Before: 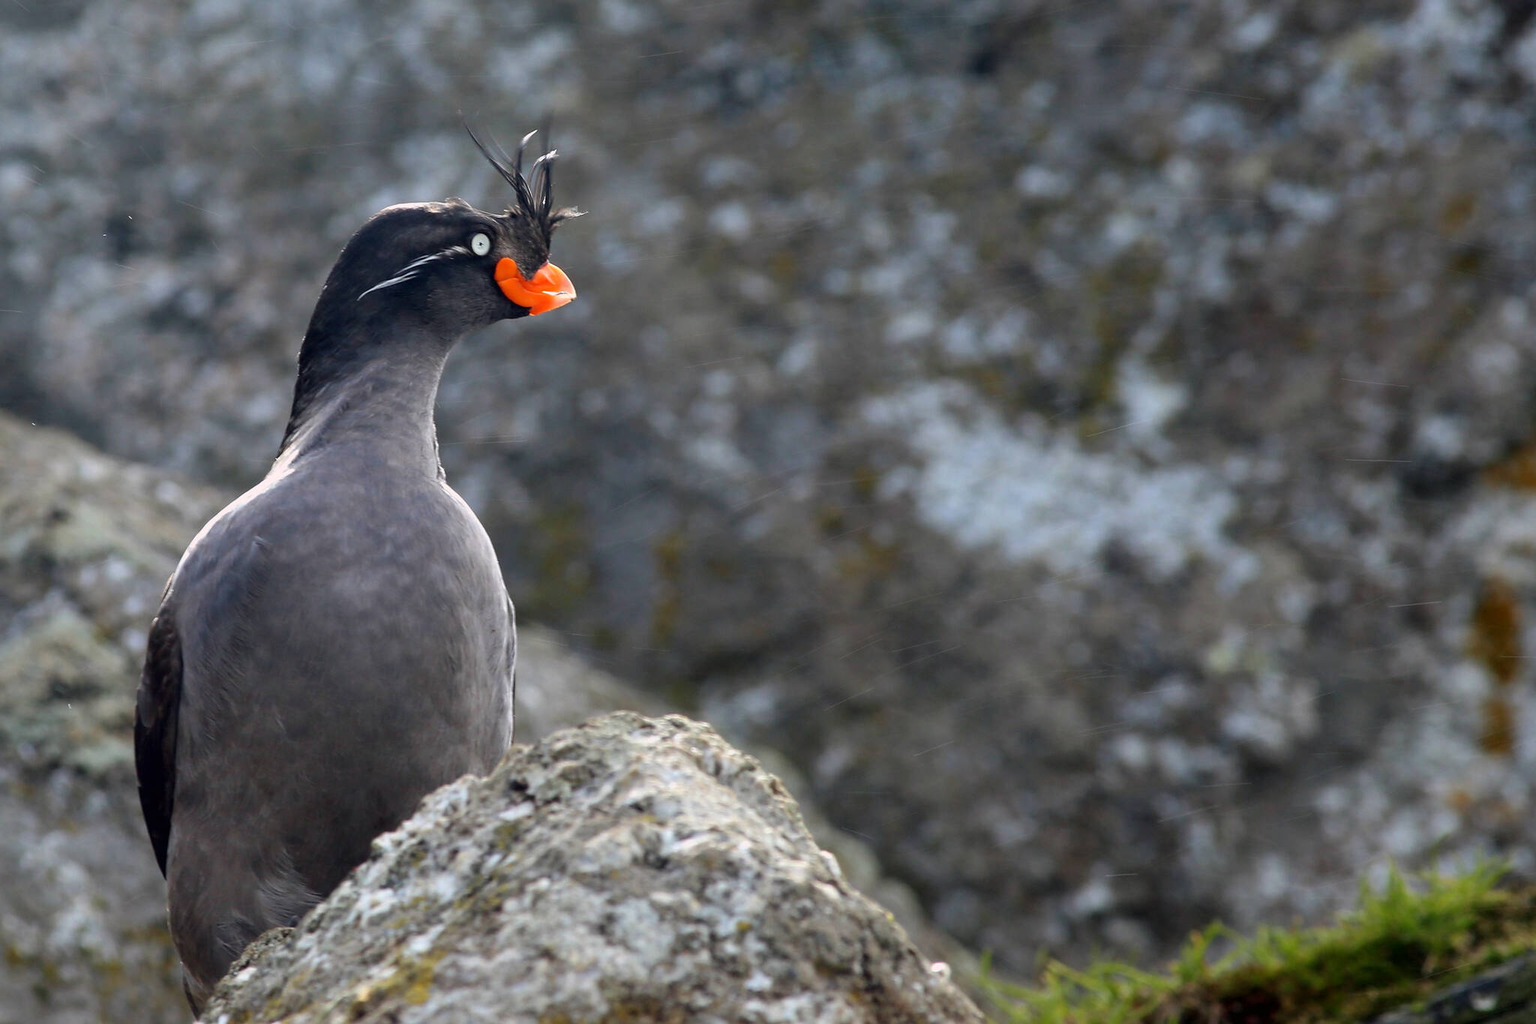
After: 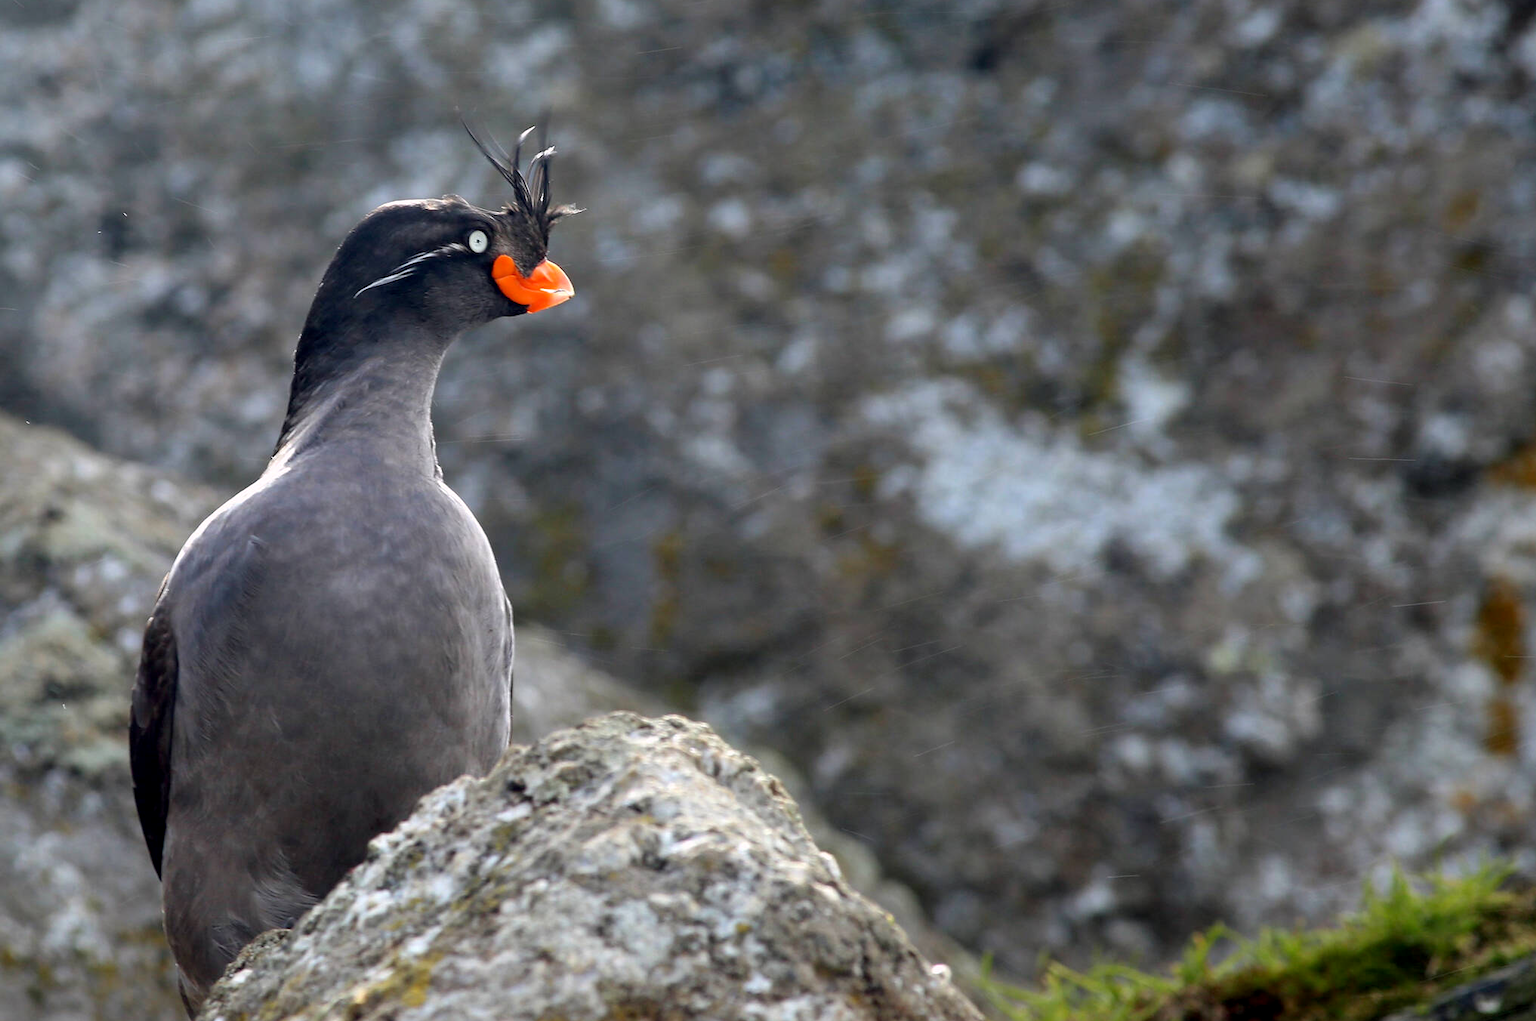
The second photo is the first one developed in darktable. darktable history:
tone equalizer: on, module defaults
exposure: black level correction 0.002, exposure 0.15 EV, compensate highlight preservation false
crop: left 0.434%, top 0.485%, right 0.244%, bottom 0.386%
